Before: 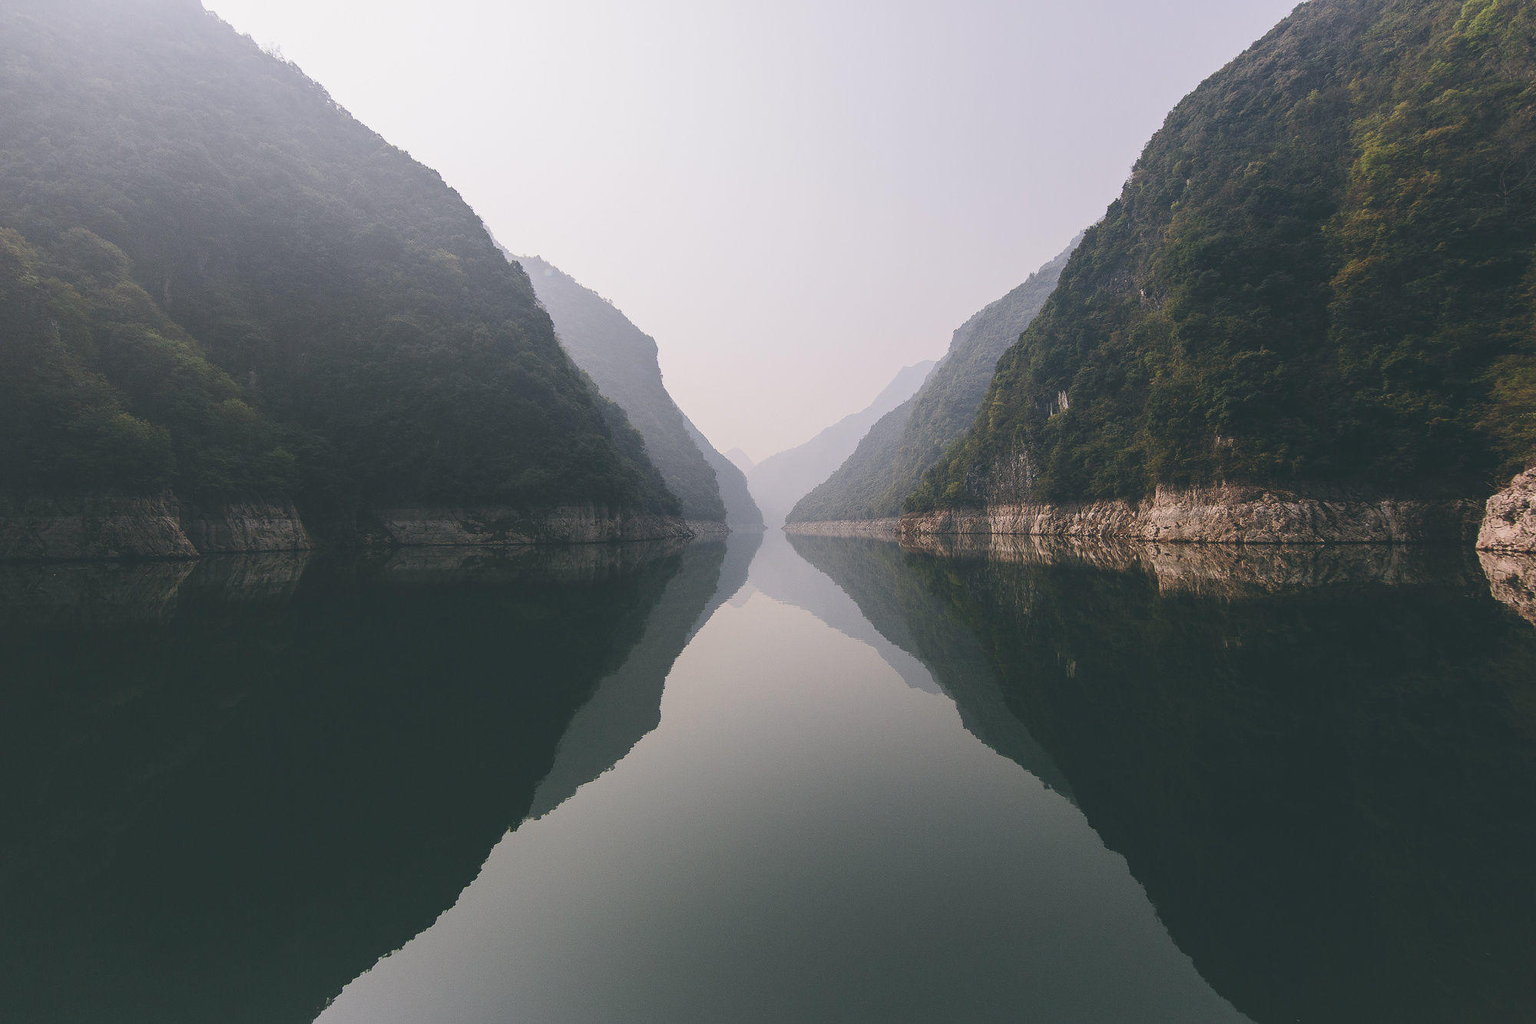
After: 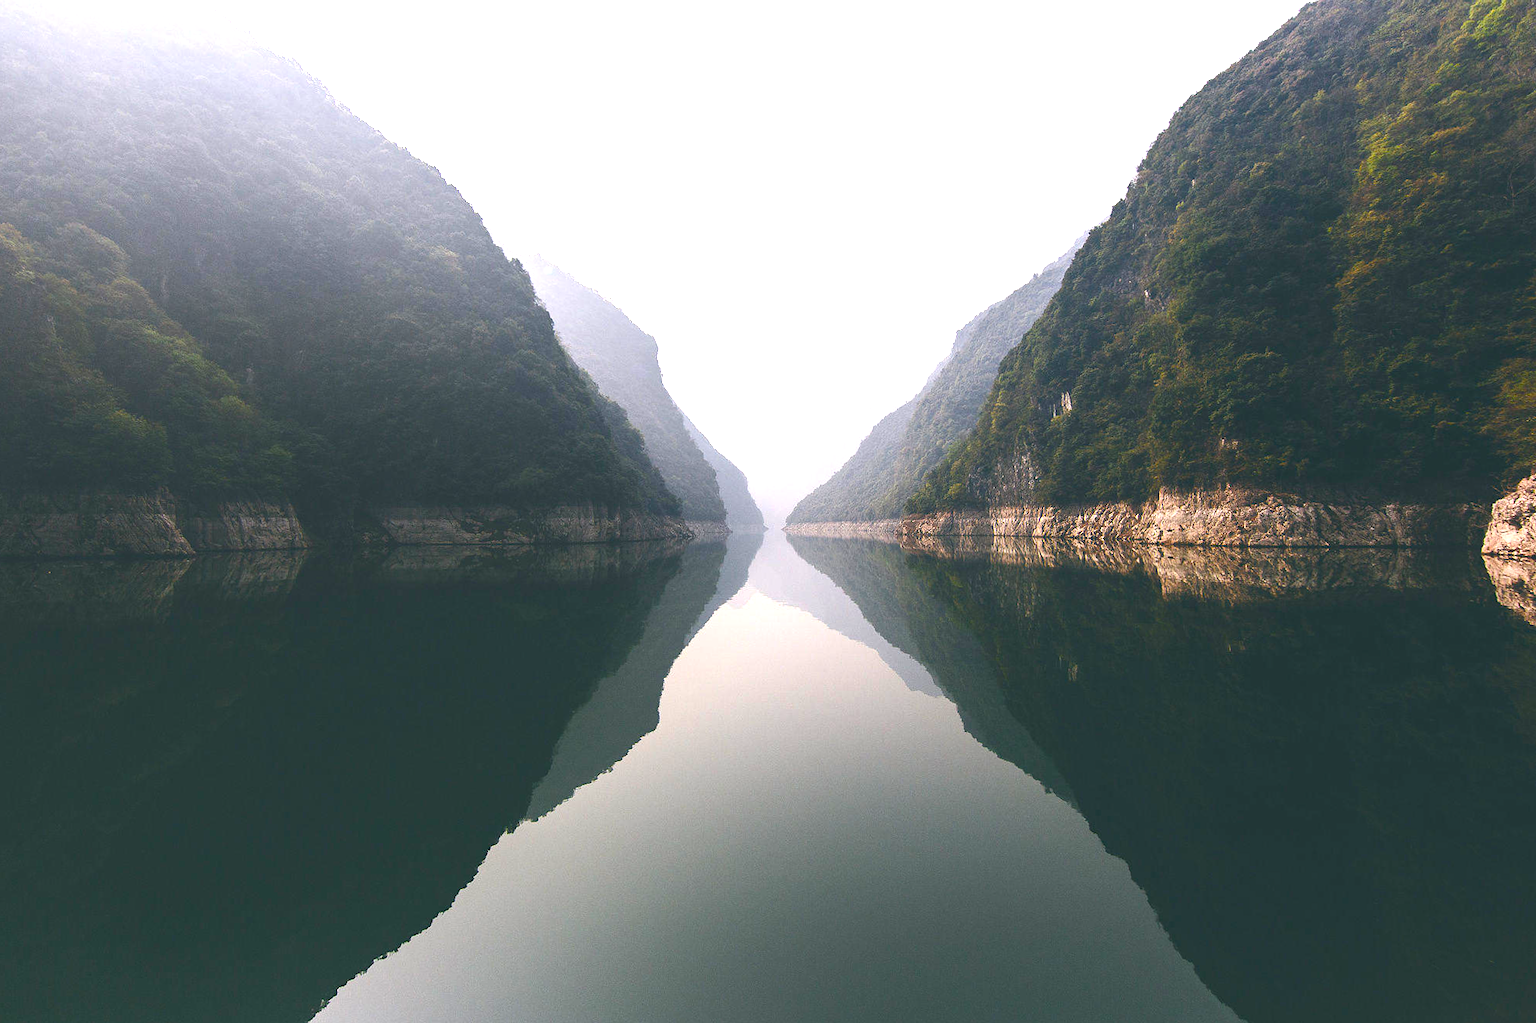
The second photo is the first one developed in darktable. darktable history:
crop and rotate: angle -0.285°
color balance rgb: perceptual saturation grading › global saturation 36.448%, perceptual saturation grading › shadows 35.03%, perceptual brilliance grading › global brilliance -18.005%, perceptual brilliance grading › highlights 28.829%
exposure: black level correction 0, exposure 0.701 EV, compensate highlight preservation false
